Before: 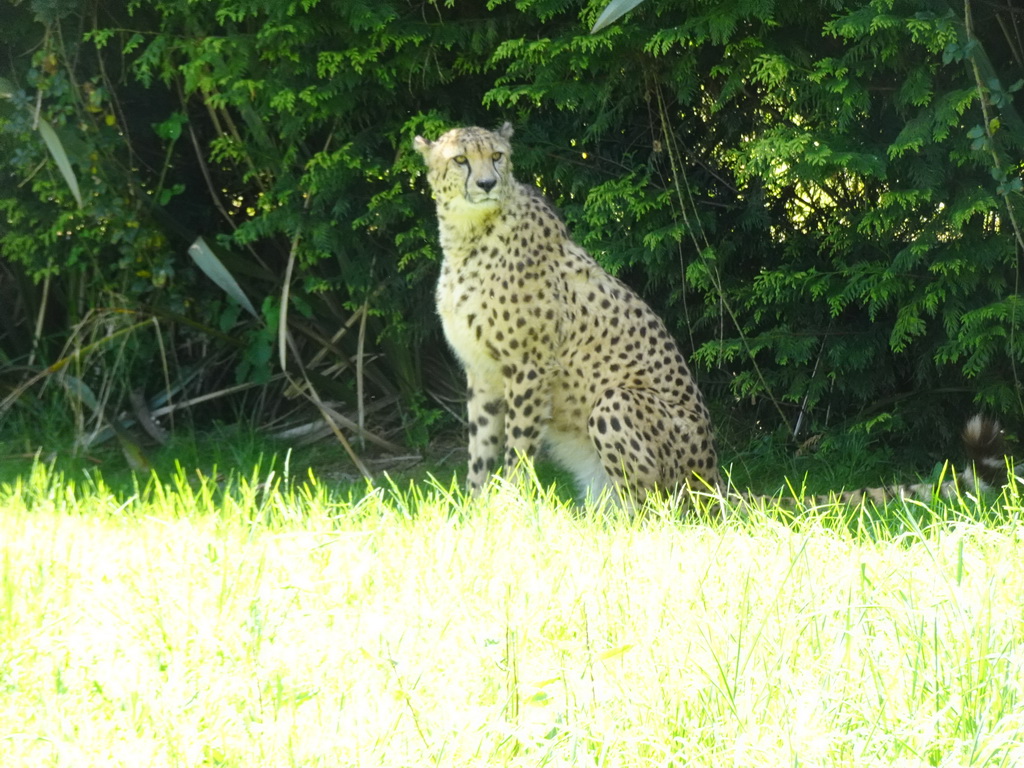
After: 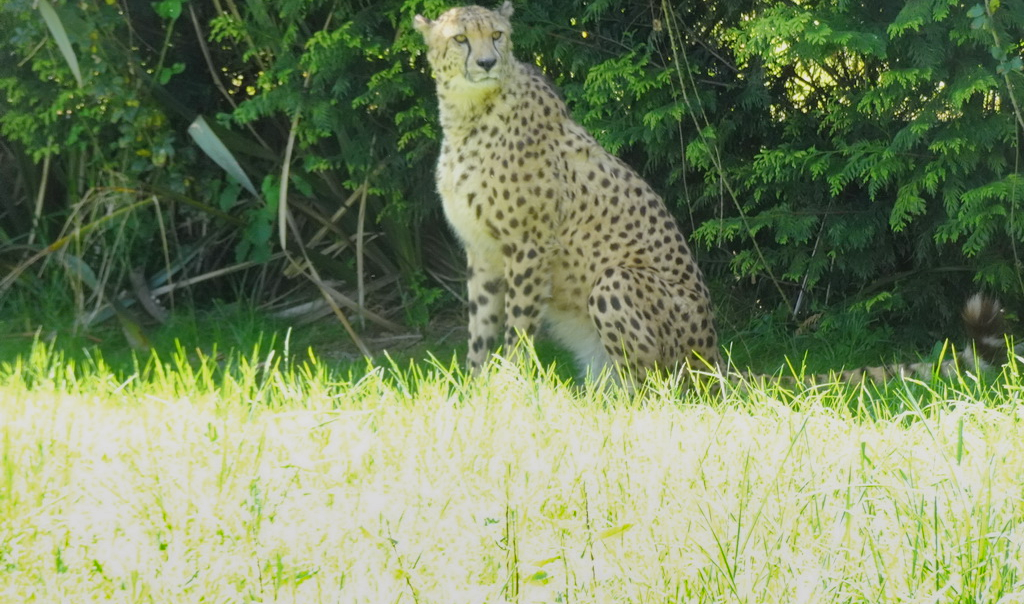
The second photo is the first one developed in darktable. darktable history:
crop and rotate: top 15.868%, bottom 5.36%
shadows and highlights: low approximation 0.01, soften with gaussian
tone equalizer: -8 EV 0.244 EV, -7 EV 0.418 EV, -6 EV 0.392 EV, -5 EV 0.215 EV, -3 EV -0.257 EV, -2 EV -0.397 EV, -1 EV -0.403 EV, +0 EV -0.237 EV, edges refinement/feathering 500, mask exposure compensation -1.57 EV, preserve details no
